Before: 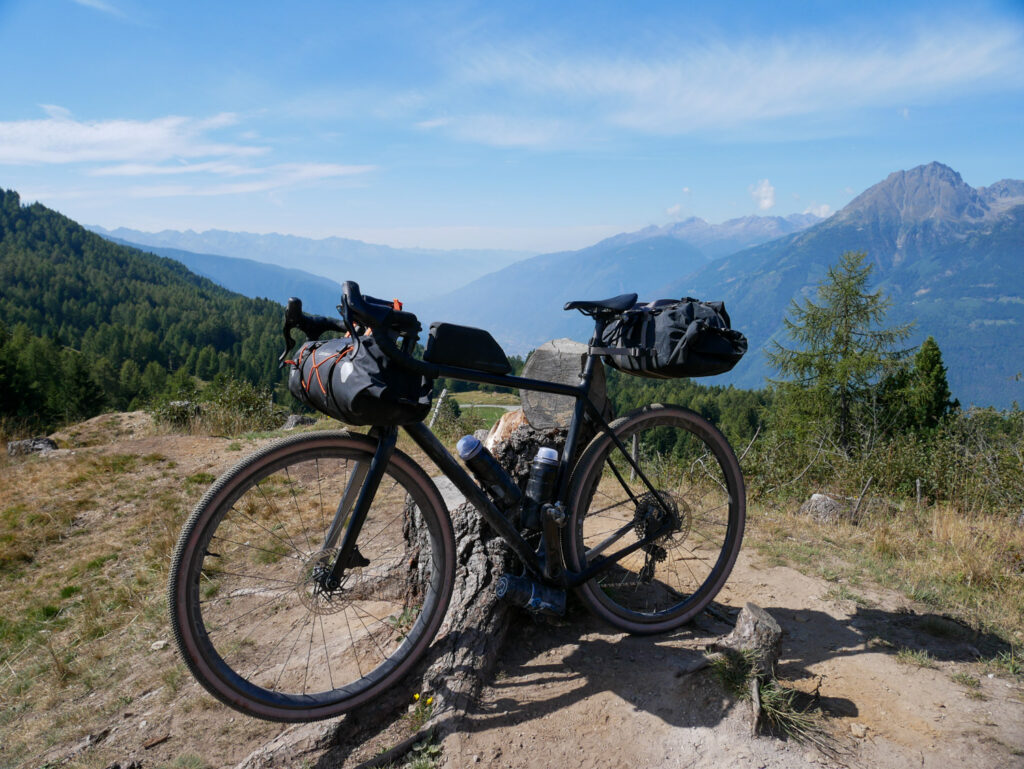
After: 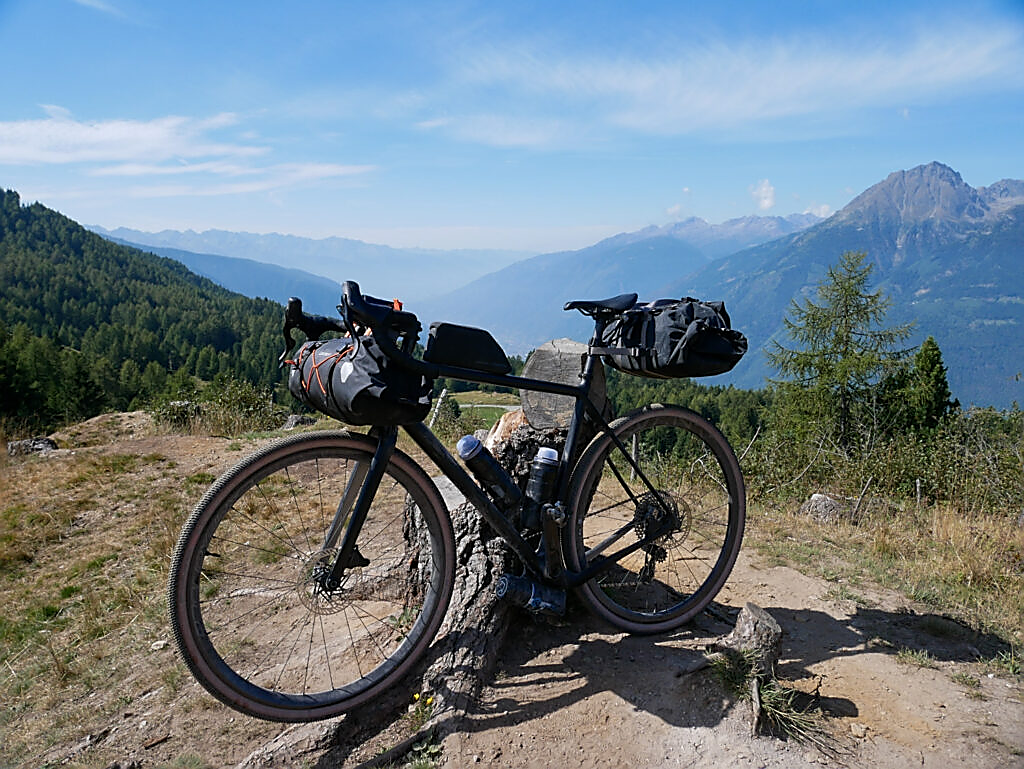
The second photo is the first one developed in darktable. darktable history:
sharpen: radius 1.407, amount 1.256, threshold 0.78
